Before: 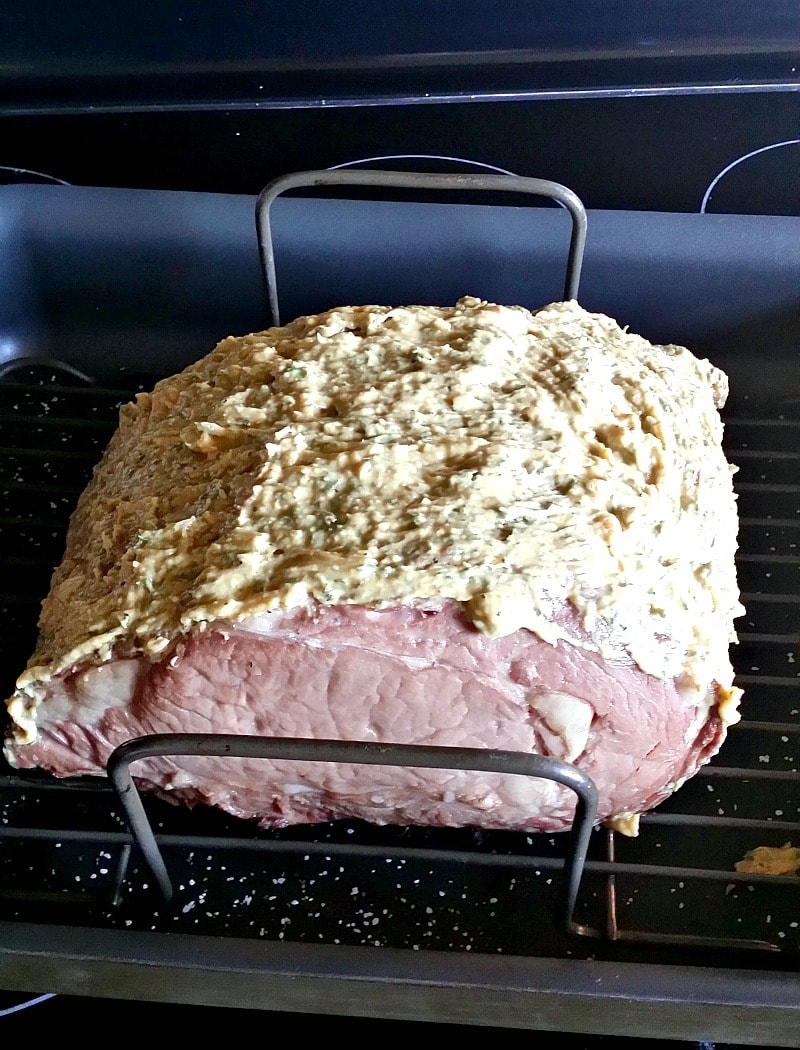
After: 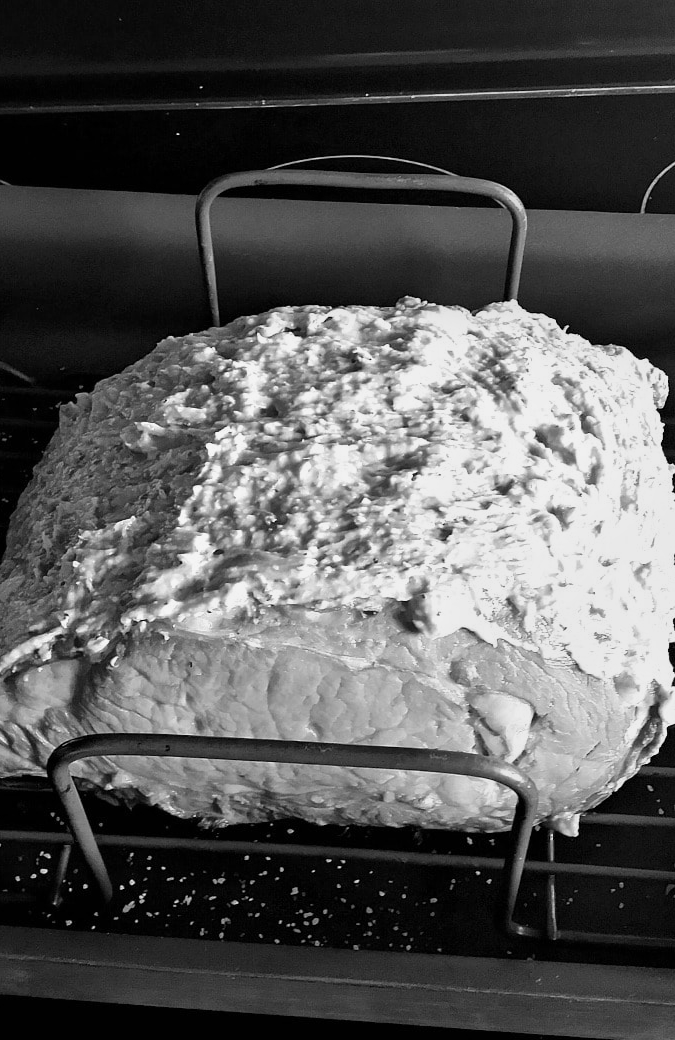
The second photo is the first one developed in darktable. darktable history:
monochrome: a 26.22, b 42.67, size 0.8
crop: left 7.598%, right 7.873%
